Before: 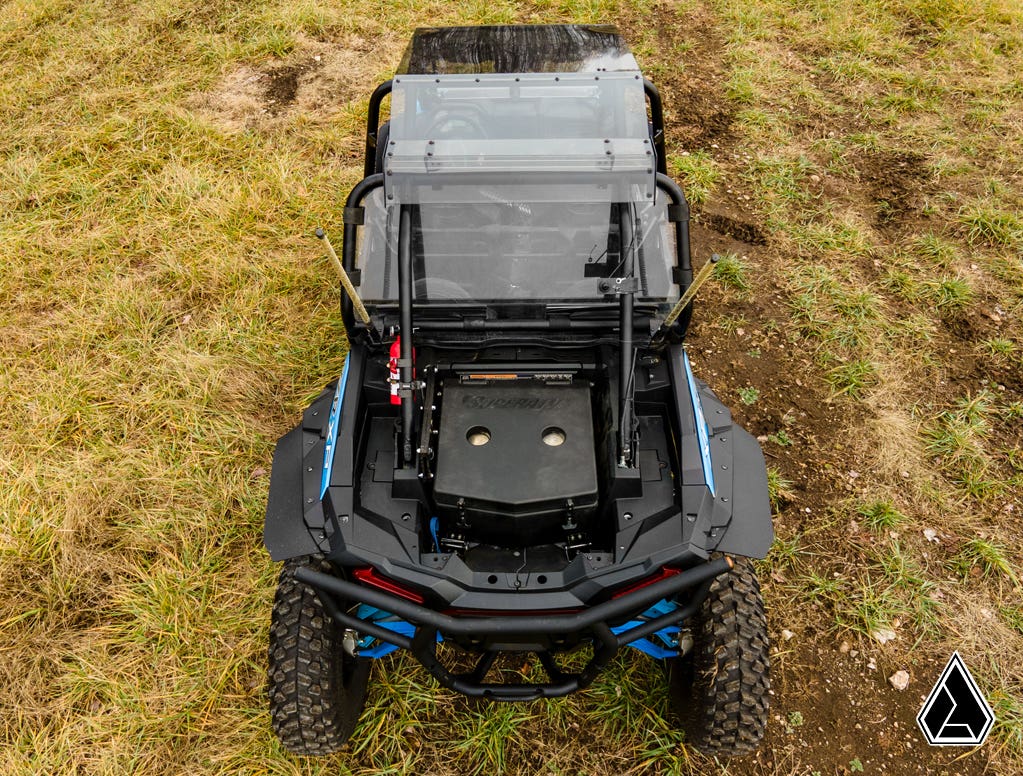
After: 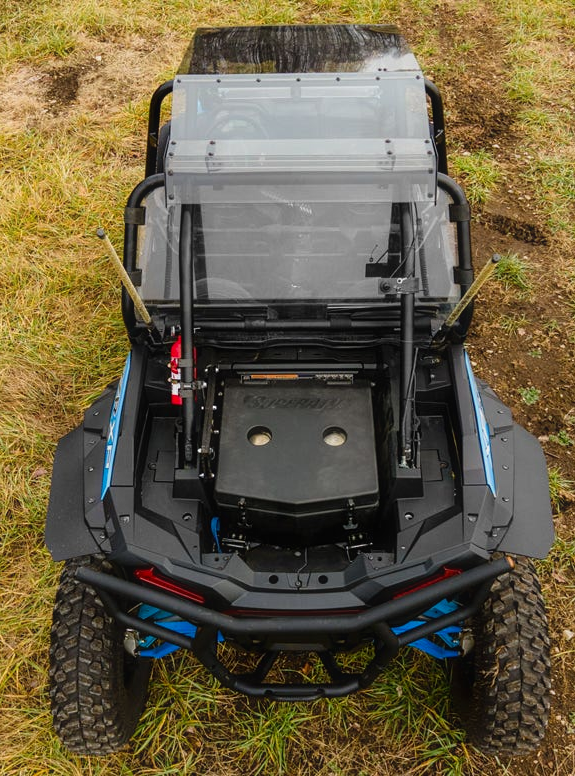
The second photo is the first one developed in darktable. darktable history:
crop: left 21.496%, right 22.254%
contrast equalizer: y [[0.5, 0.486, 0.447, 0.446, 0.489, 0.5], [0.5 ×6], [0.5 ×6], [0 ×6], [0 ×6]]
